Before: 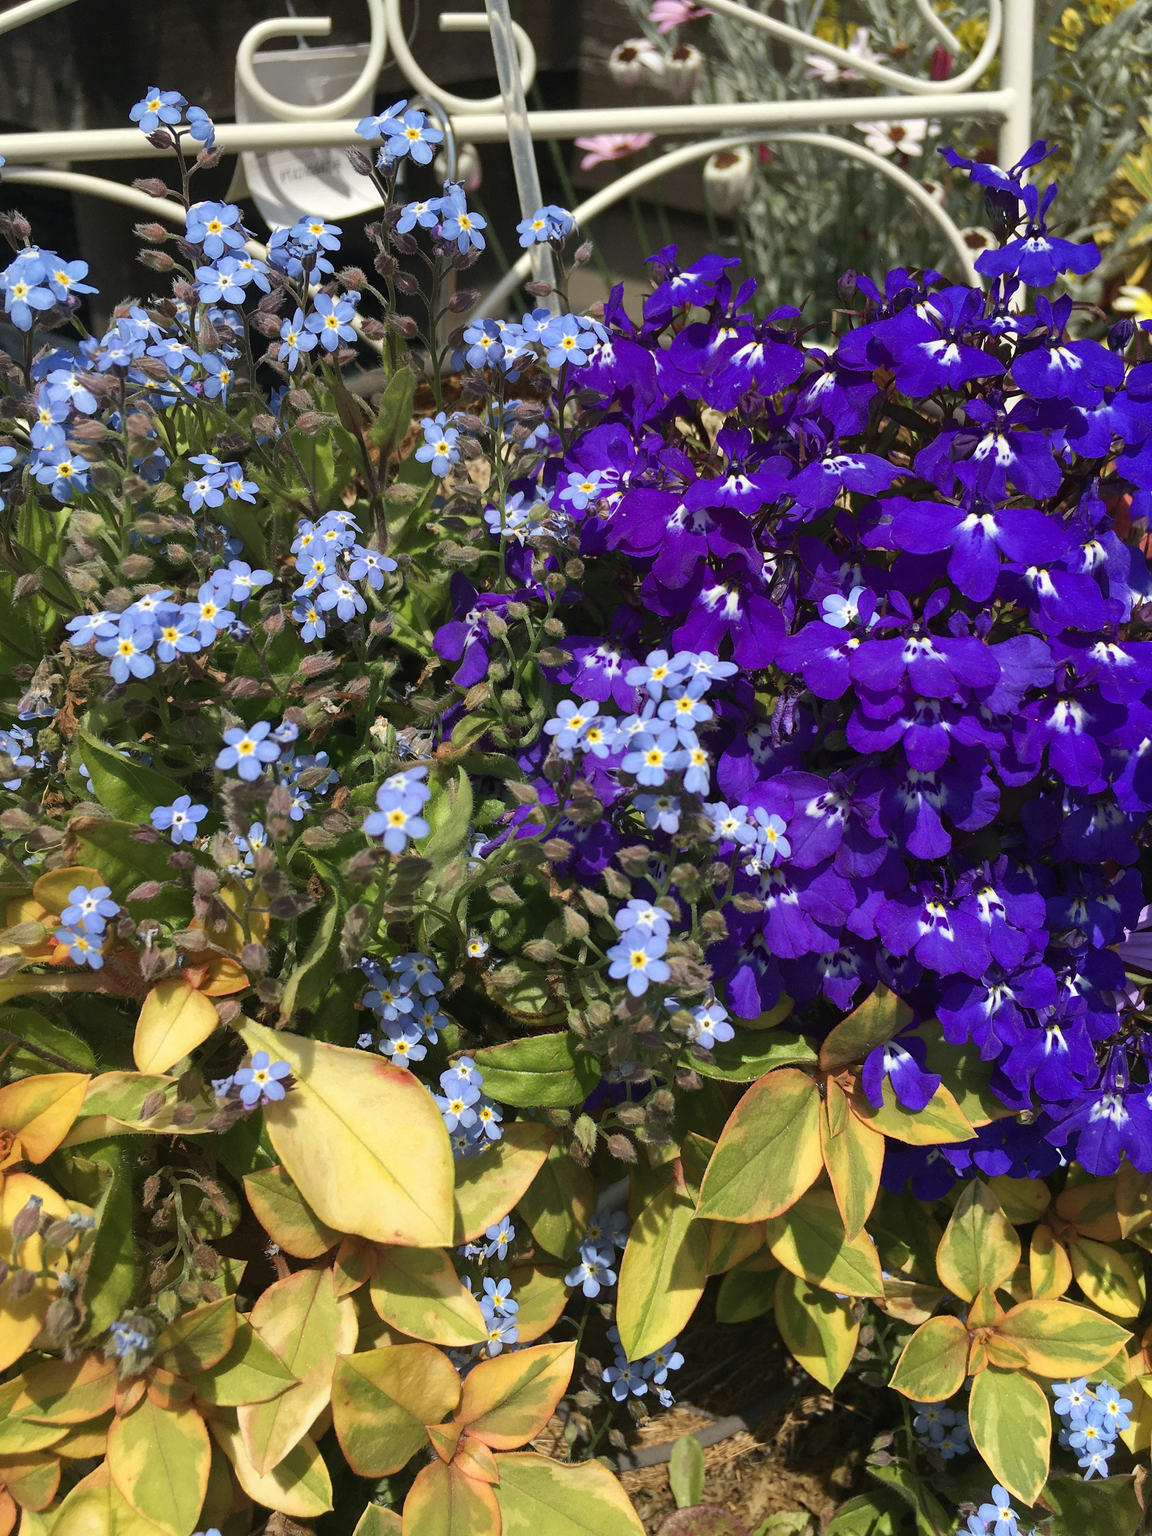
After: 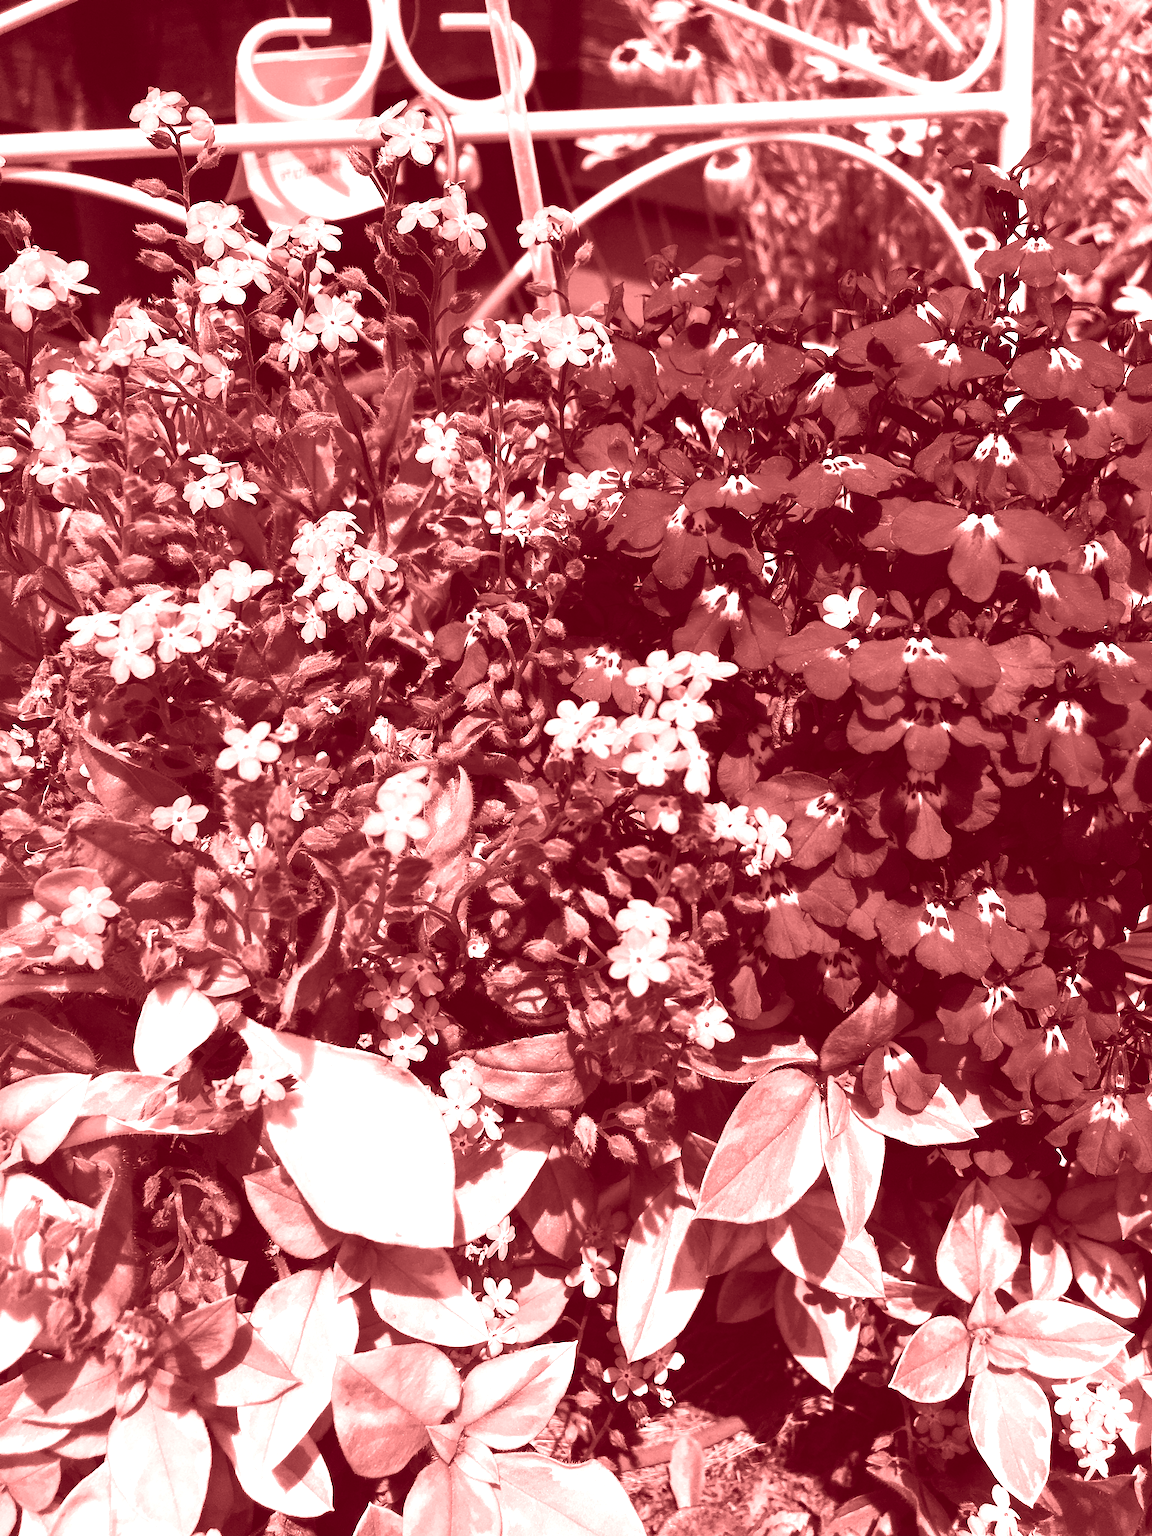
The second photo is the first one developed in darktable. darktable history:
tone equalizer: -8 EV -1.08 EV, -7 EV -1.01 EV, -6 EV -0.867 EV, -5 EV -0.578 EV, -3 EV 0.578 EV, -2 EV 0.867 EV, -1 EV 1.01 EV, +0 EV 1.08 EV, edges refinement/feathering 500, mask exposure compensation -1.57 EV, preserve details no
colorize: saturation 60%, source mix 100%
